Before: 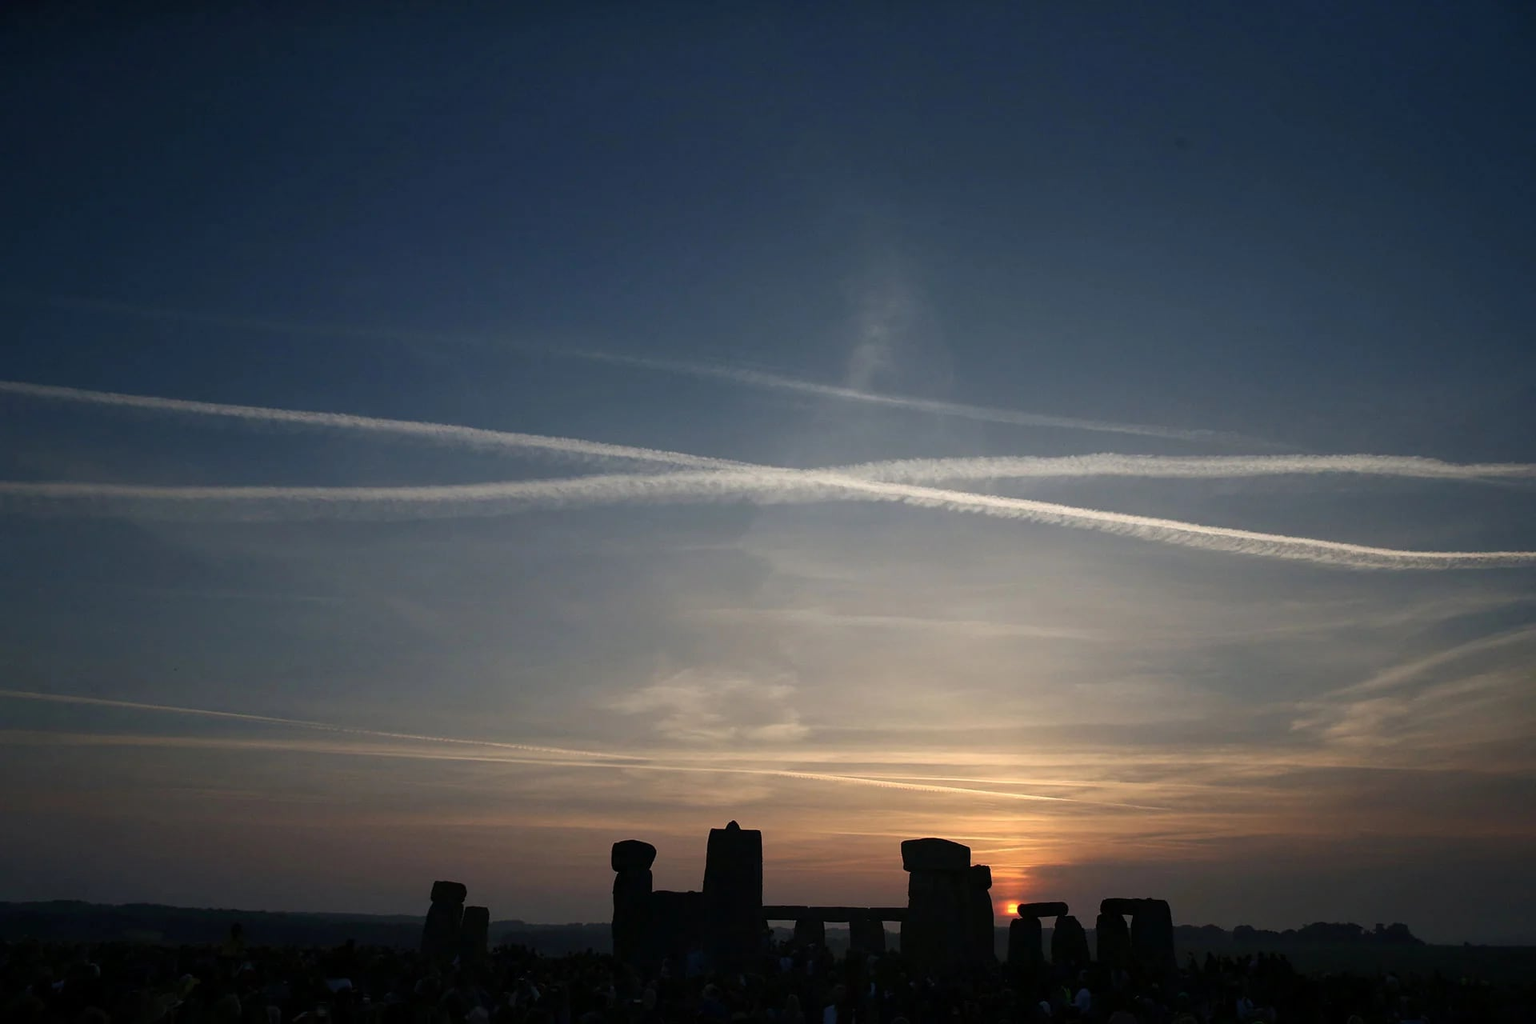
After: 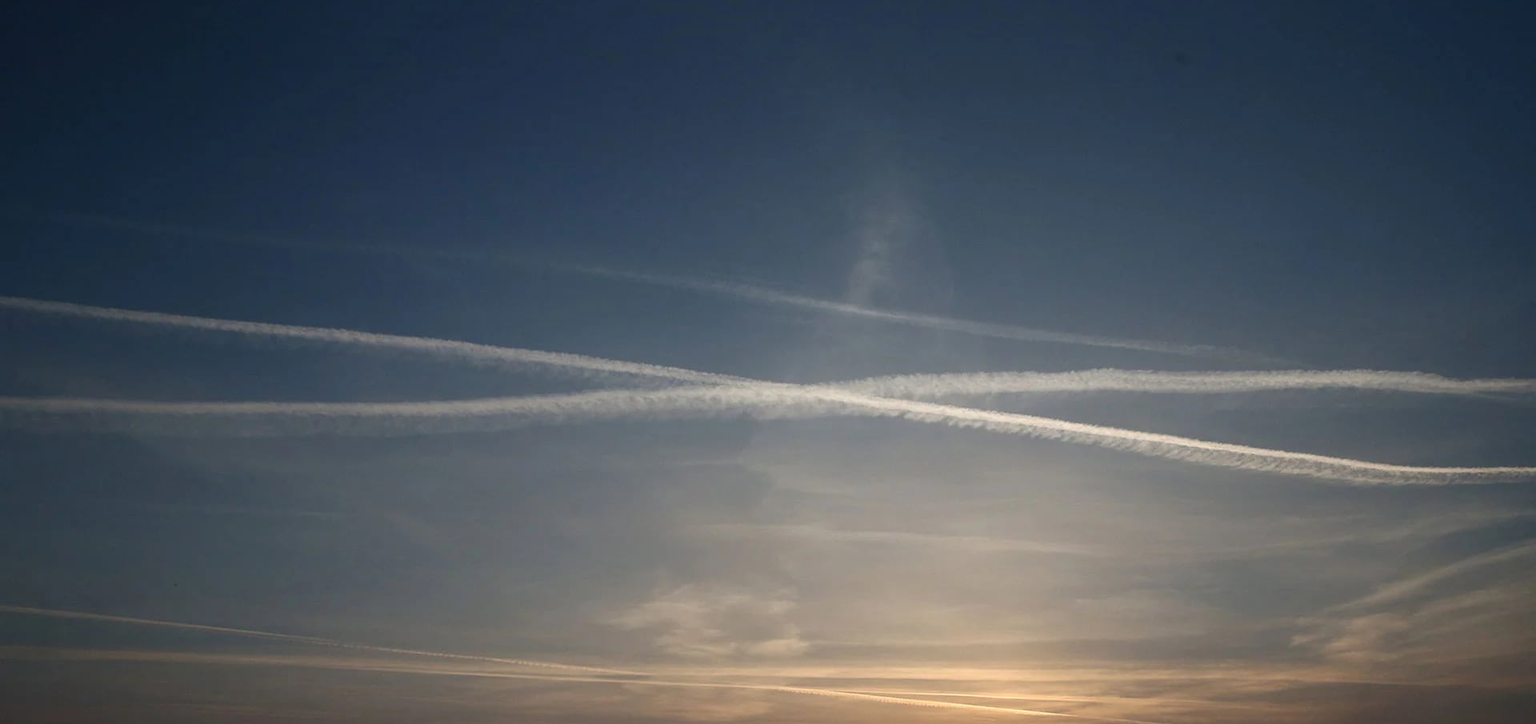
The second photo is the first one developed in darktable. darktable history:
exposure: compensate highlight preservation false
crop and rotate: top 8.293%, bottom 20.996%
